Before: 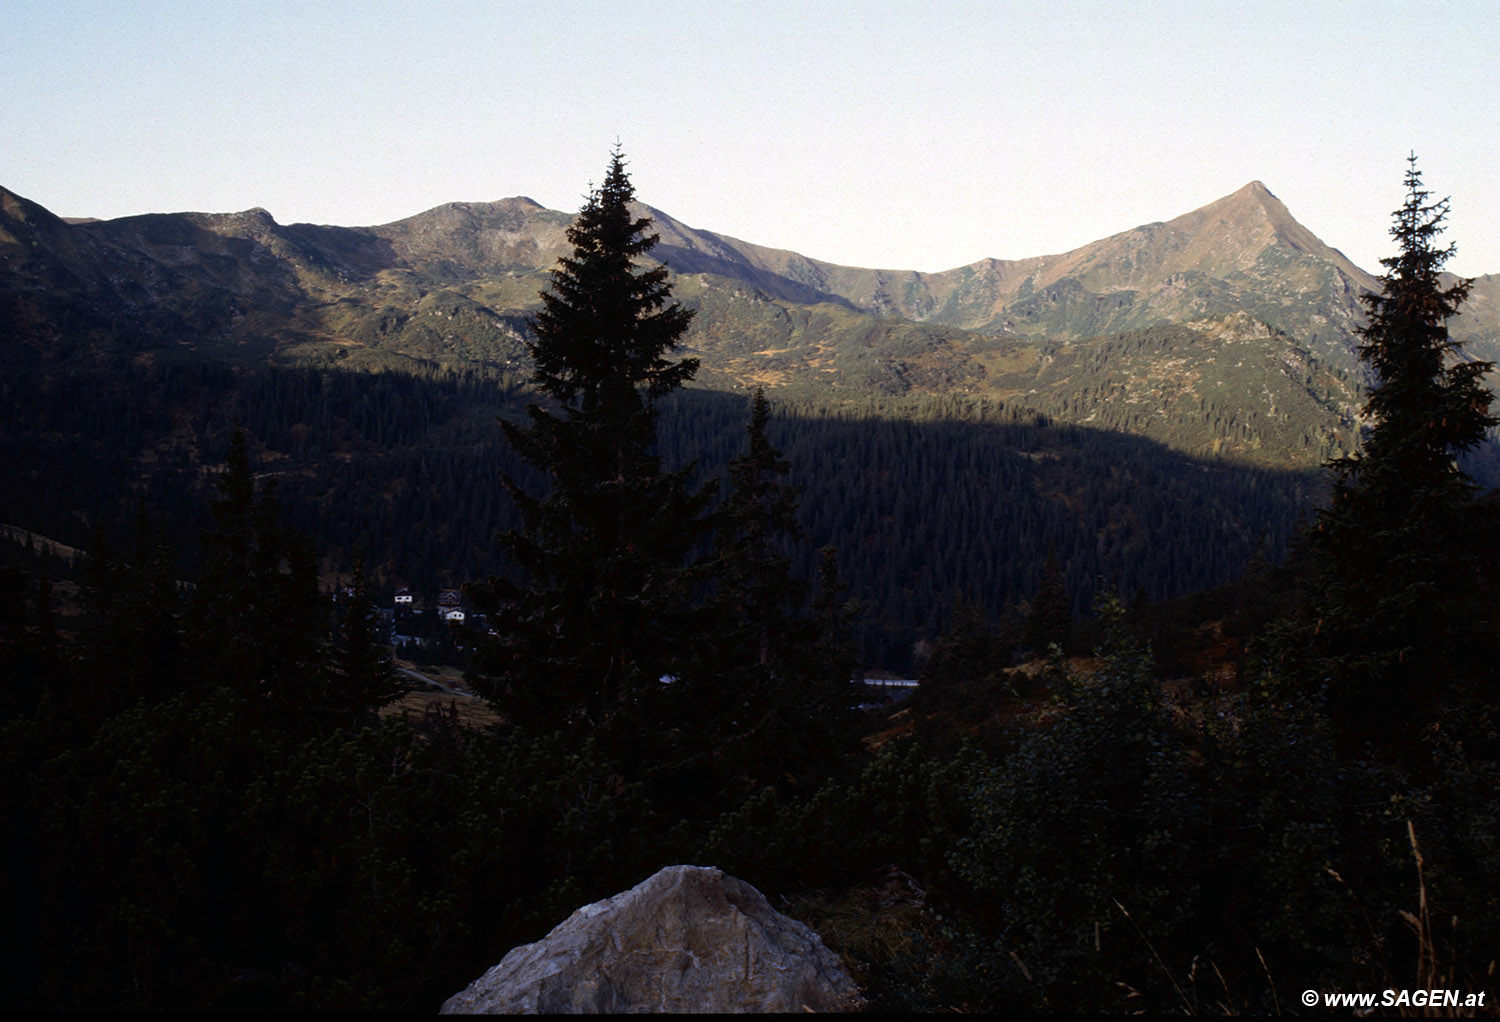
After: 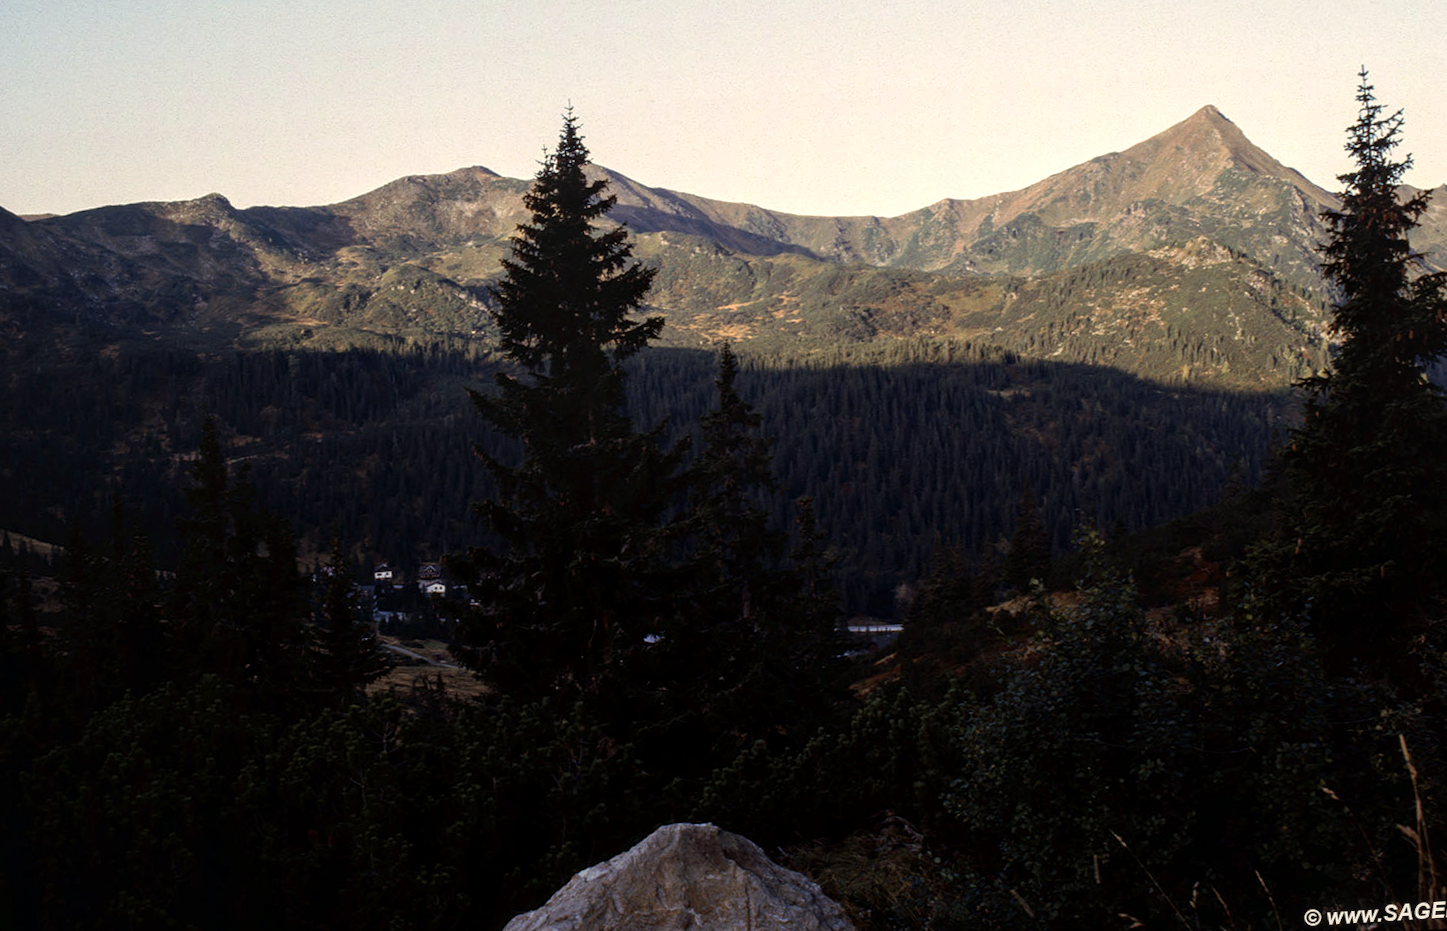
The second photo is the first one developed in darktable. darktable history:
local contrast: detail 130%
rotate and perspective: rotation -3.52°, crop left 0.036, crop right 0.964, crop top 0.081, crop bottom 0.919
white balance: red 1.045, blue 0.932
